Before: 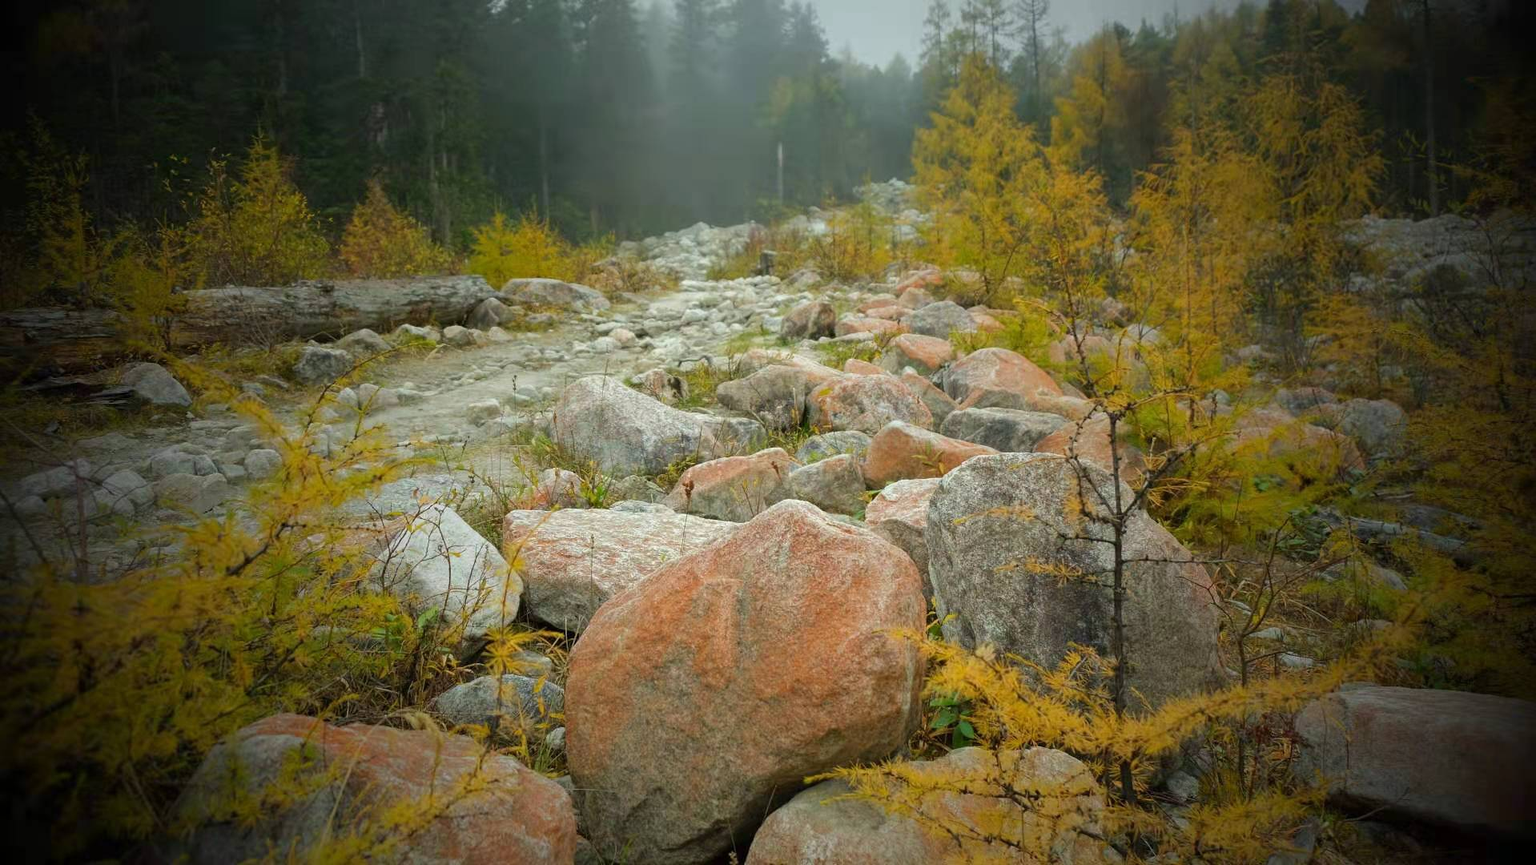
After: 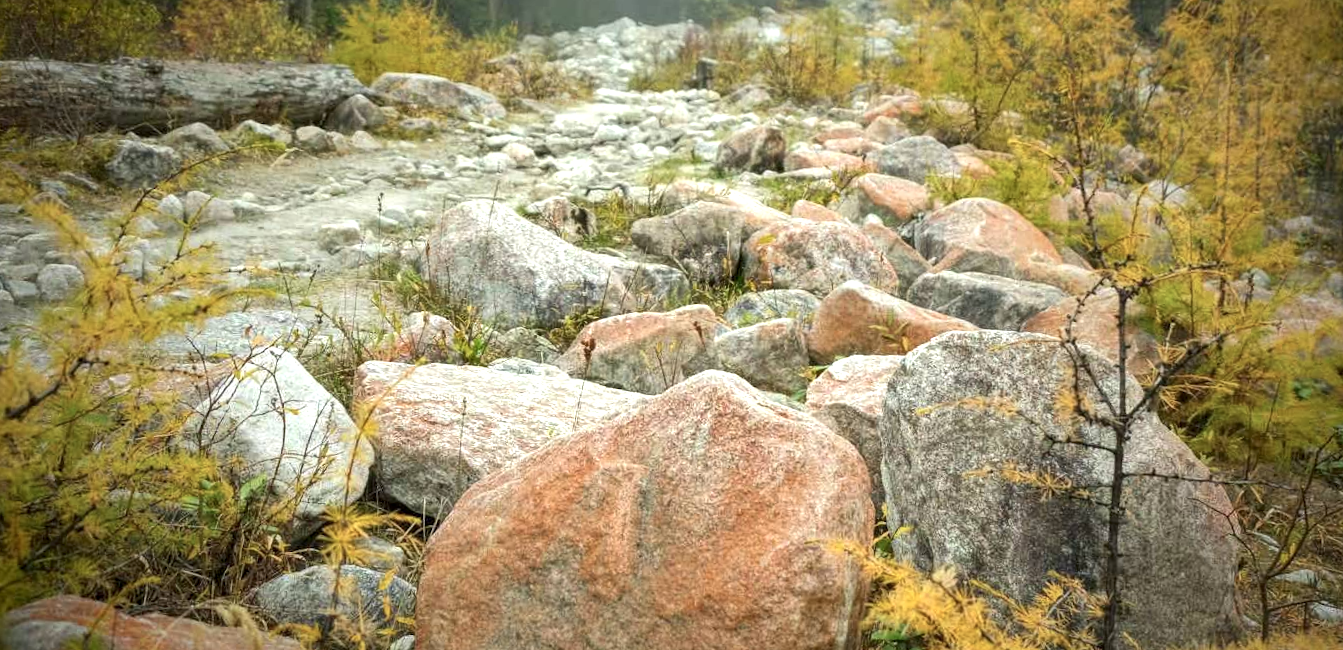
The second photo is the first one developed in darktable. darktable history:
crop and rotate: angle -3.78°, left 9.774%, top 20.666%, right 12.14%, bottom 12.128%
shadows and highlights: shadows -87.29, highlights -36.93, soften with gaussian
contrast brightness saturation: contrast 0.107, saturation -0.175
local contrast: on, module defaults
exposure: black level correction 0, exposure 0.692 EV, compensate highlight preservation false
